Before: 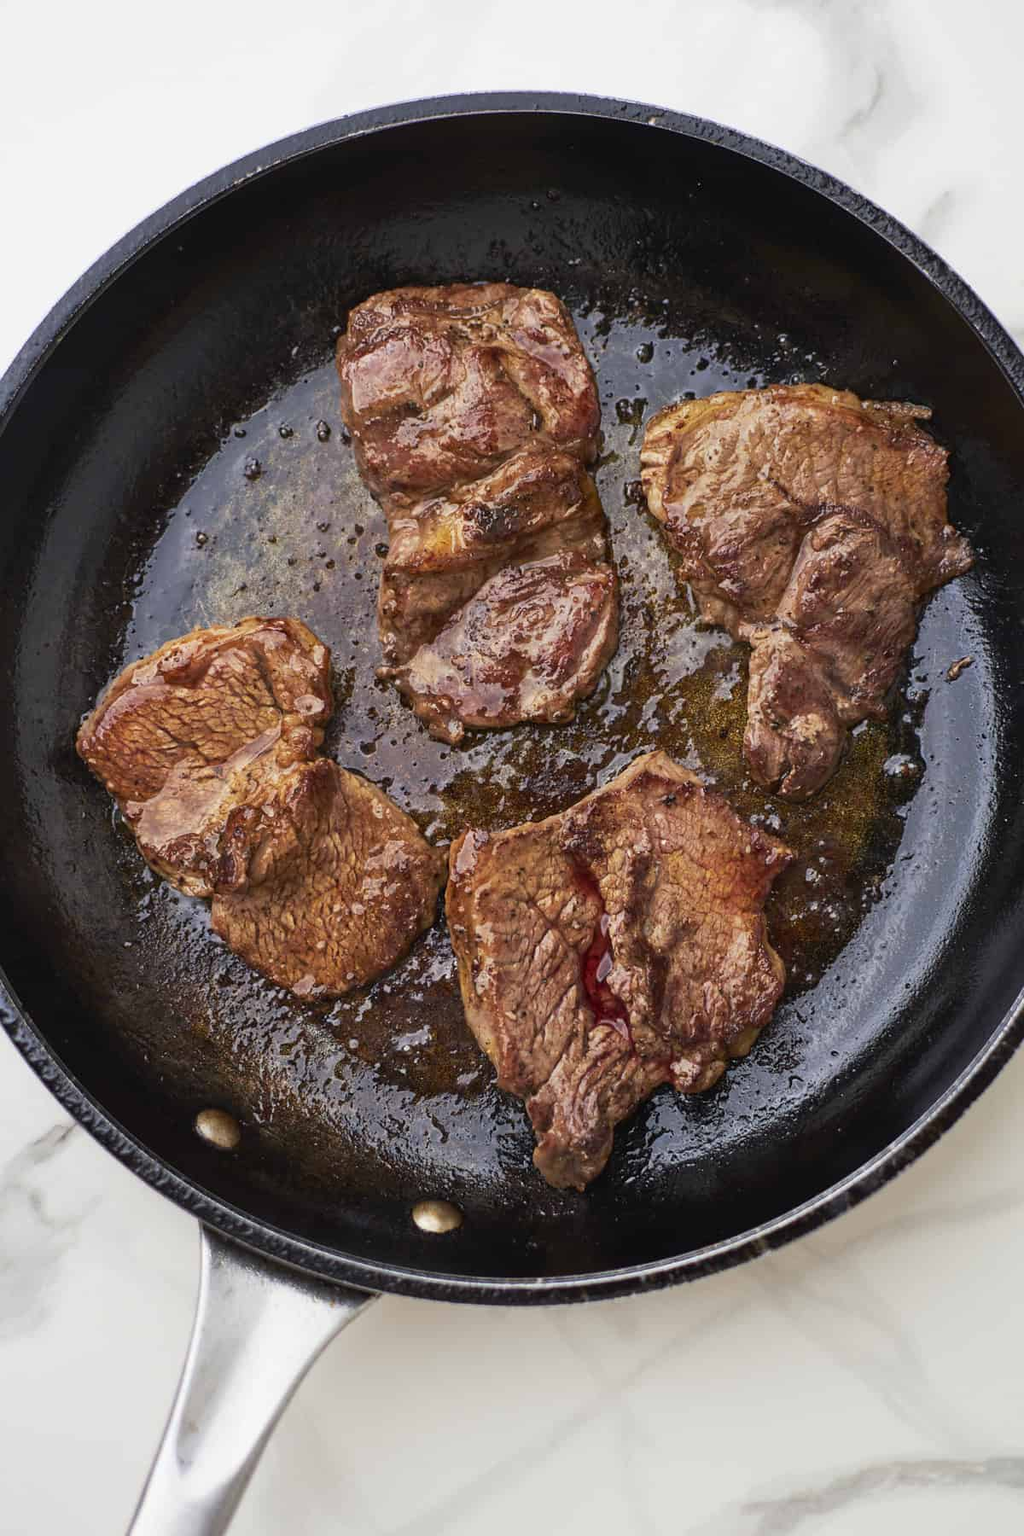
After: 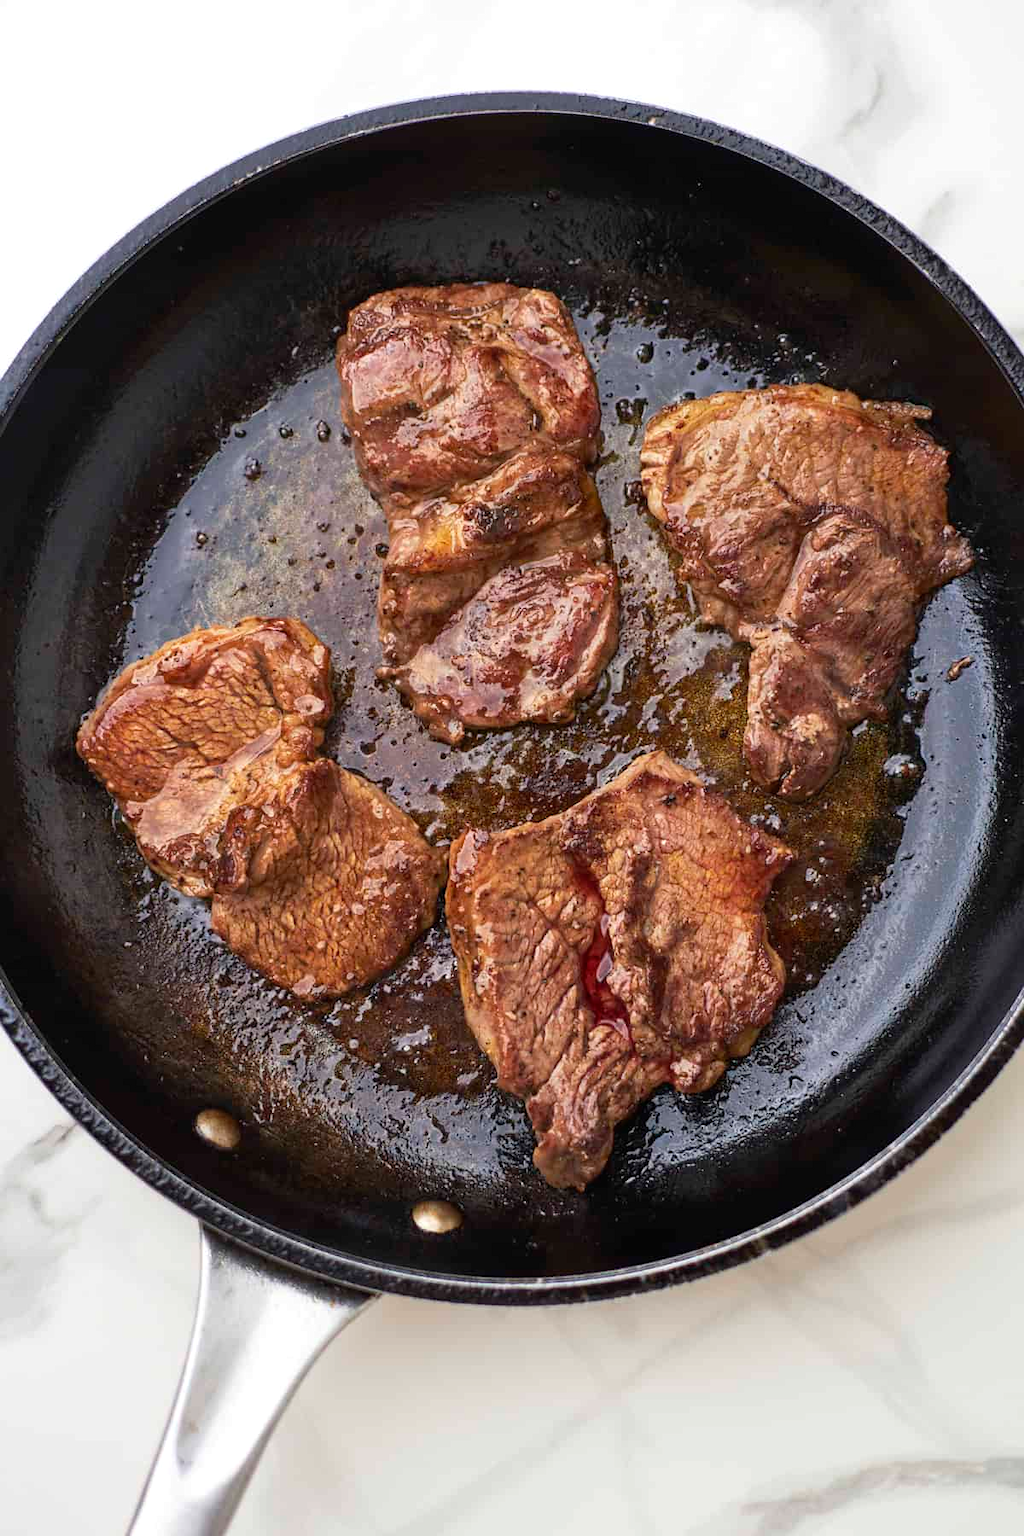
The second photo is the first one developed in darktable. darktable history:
exposure: exposure 0.187 EV, compensate highlight preservation false
